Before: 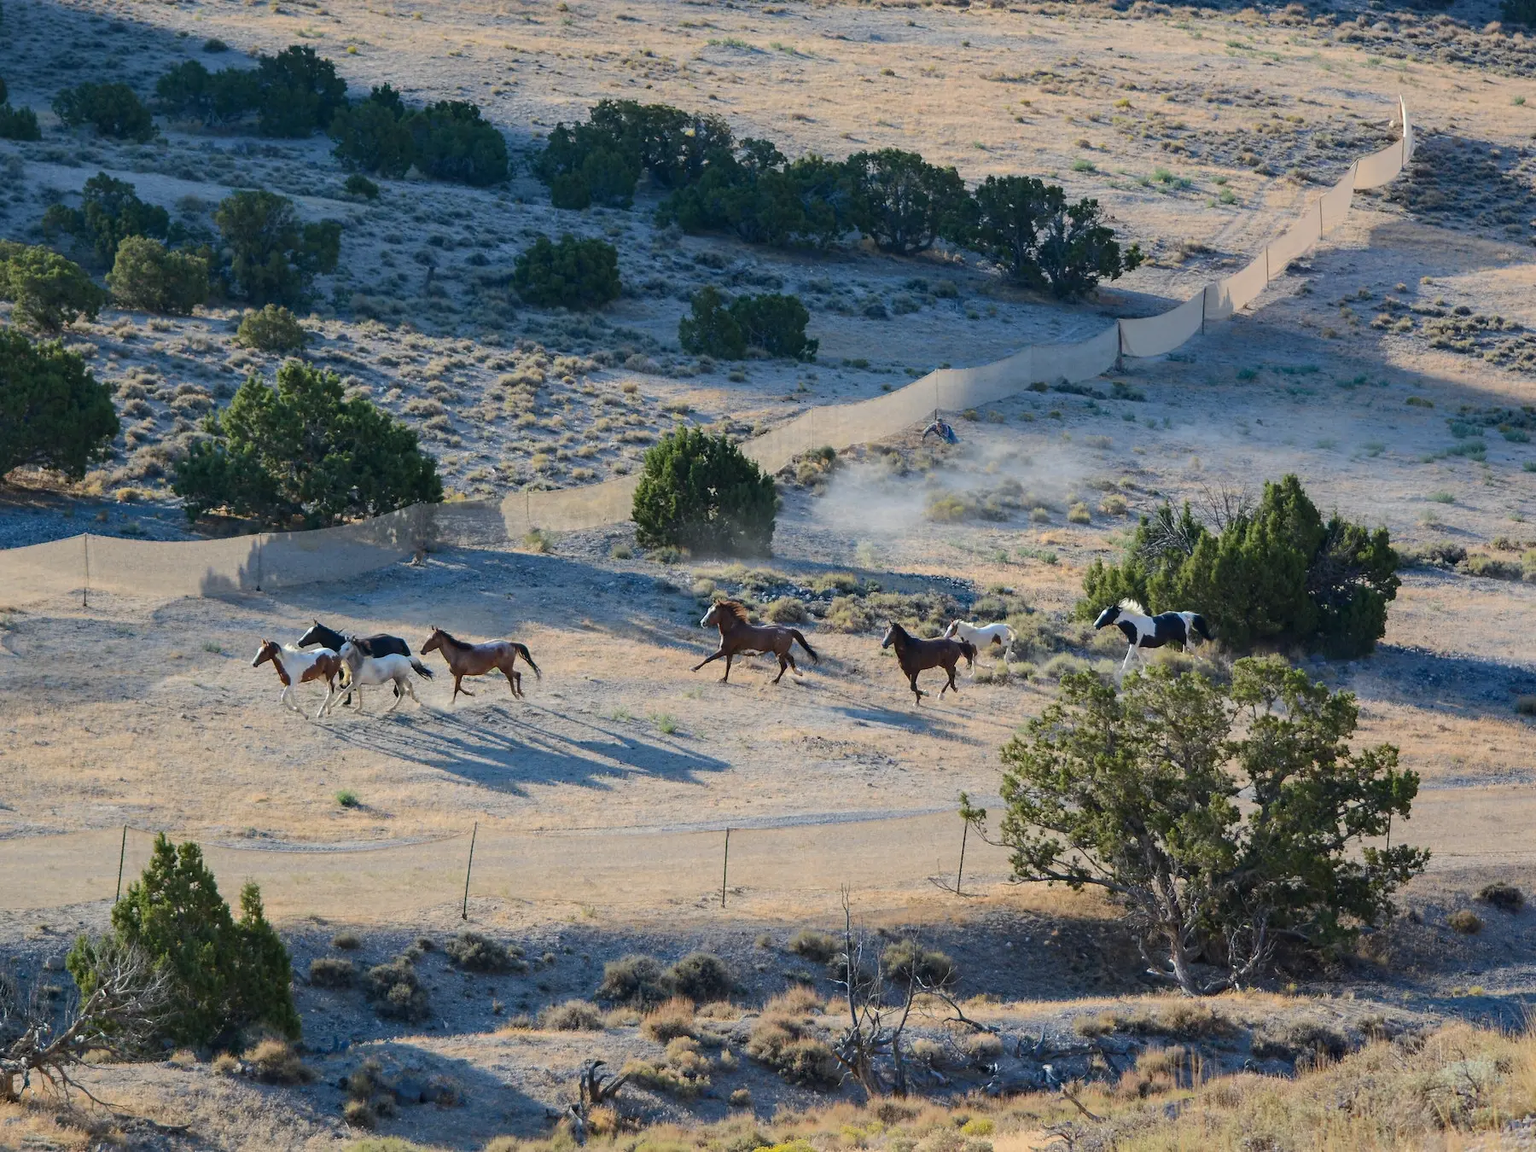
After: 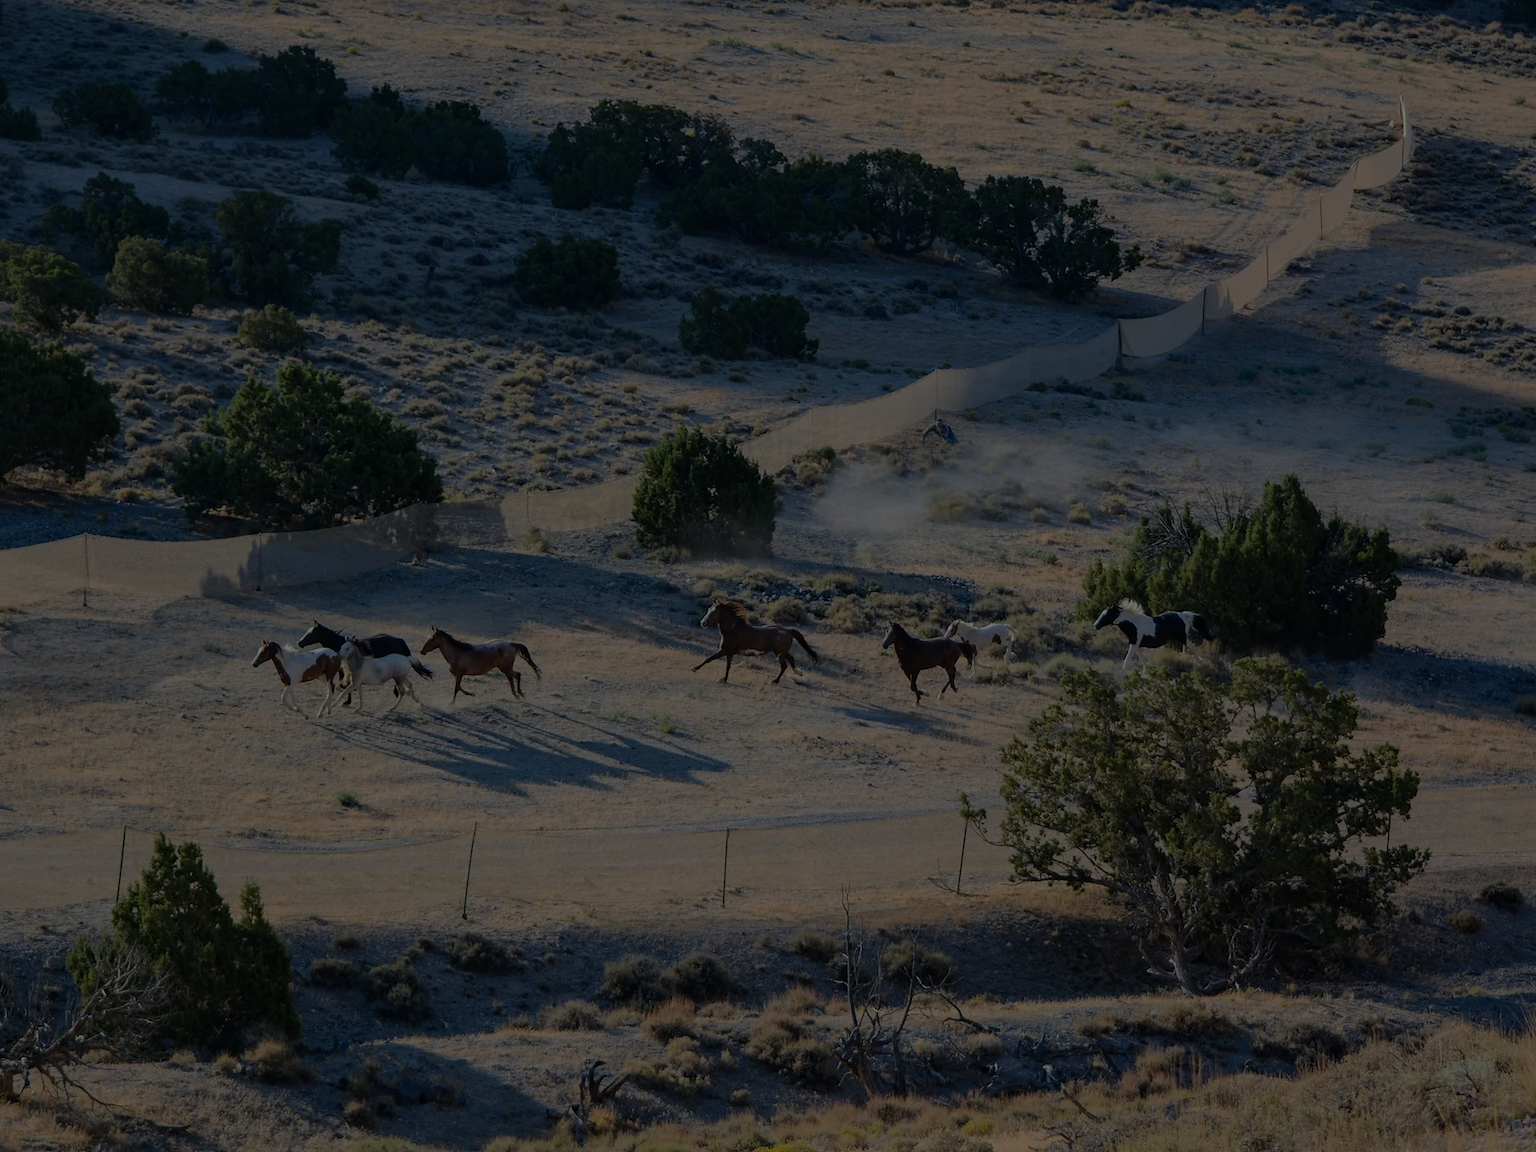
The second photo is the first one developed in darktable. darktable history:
exposure: exposure -2.446 EV, compensate highlight preservation false
contrast brightness saturation: saturation -0.05
